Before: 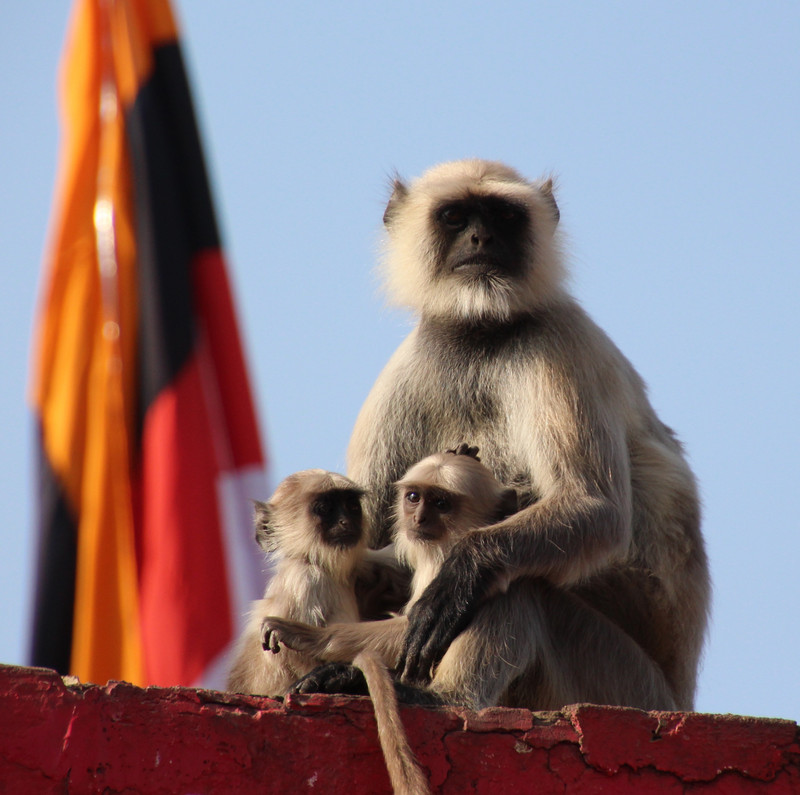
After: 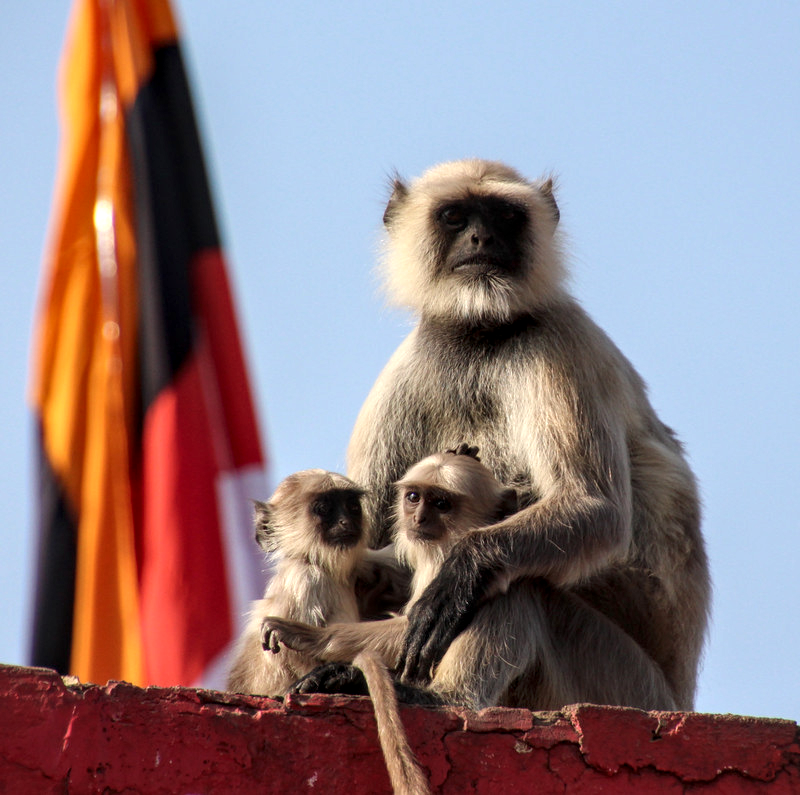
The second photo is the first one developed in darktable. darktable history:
local contrast: detail 142%
exposure: exposure 0.178 EV, compensate exposure bias true, compensate highlight preservation false
